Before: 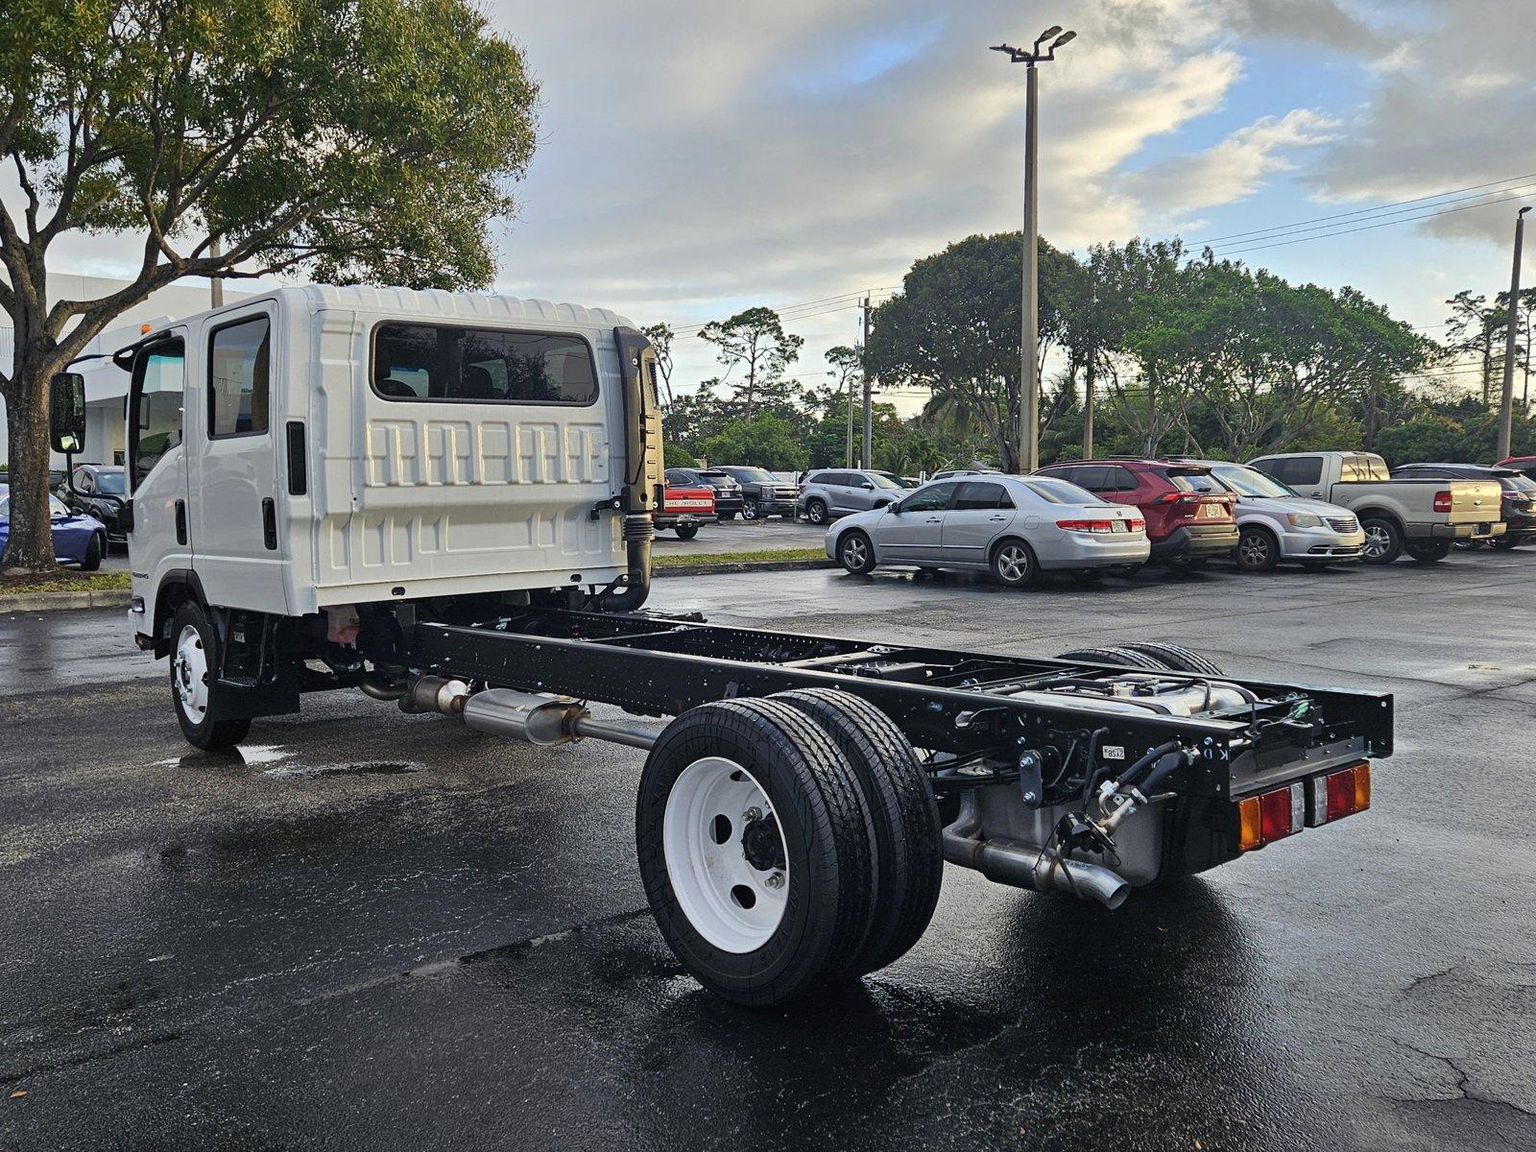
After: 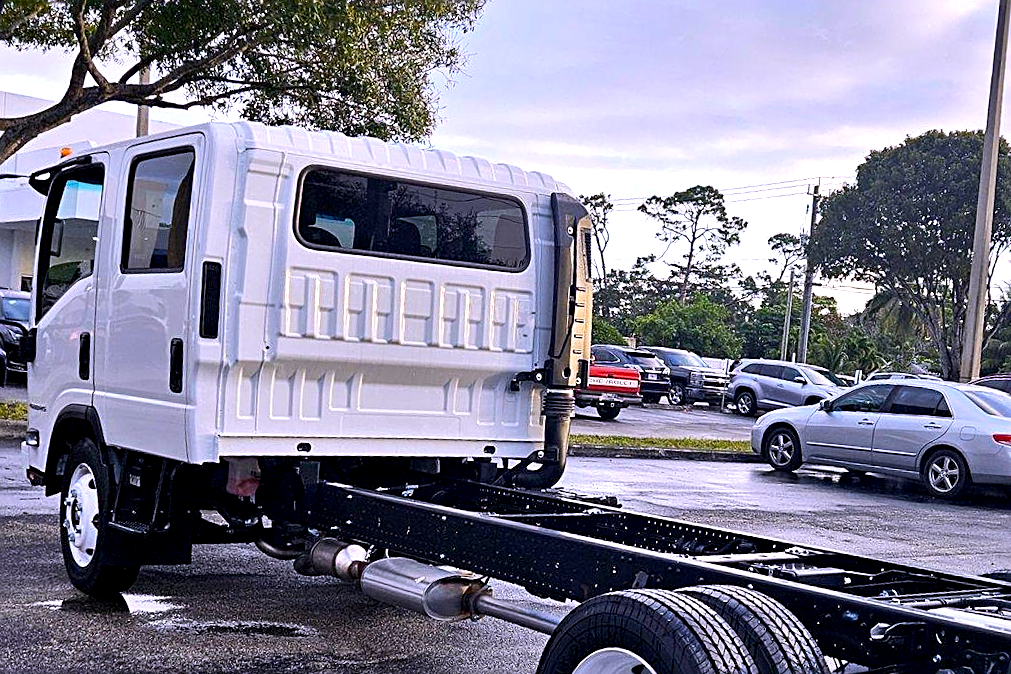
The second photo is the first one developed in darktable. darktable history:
crop and rotate: angle -4.99°, left 2.122%, top 6.945%, right 27.566%, bottom 30.519%
sharpen: on, module defaults
white balance: red 1.042, blue 1.17
exposure: black level correction 0.009, exposure 0.119 EV, compensate highlight preservation false
tone equalizer: -8 EV -0.417 EV, -7 EV -0.389 EV, -6 EV -0.333 EV, -5 EV -0.222 EV, -3 EV 0.222 EV, -2 EV 0.333 EV, -1 EV 0.389 EV, +0 EV 0.417 EV, edges refinement/feathering 500, mask exposure compensation -1.57 EV, preserve details no
color balance: output saturation 120%
